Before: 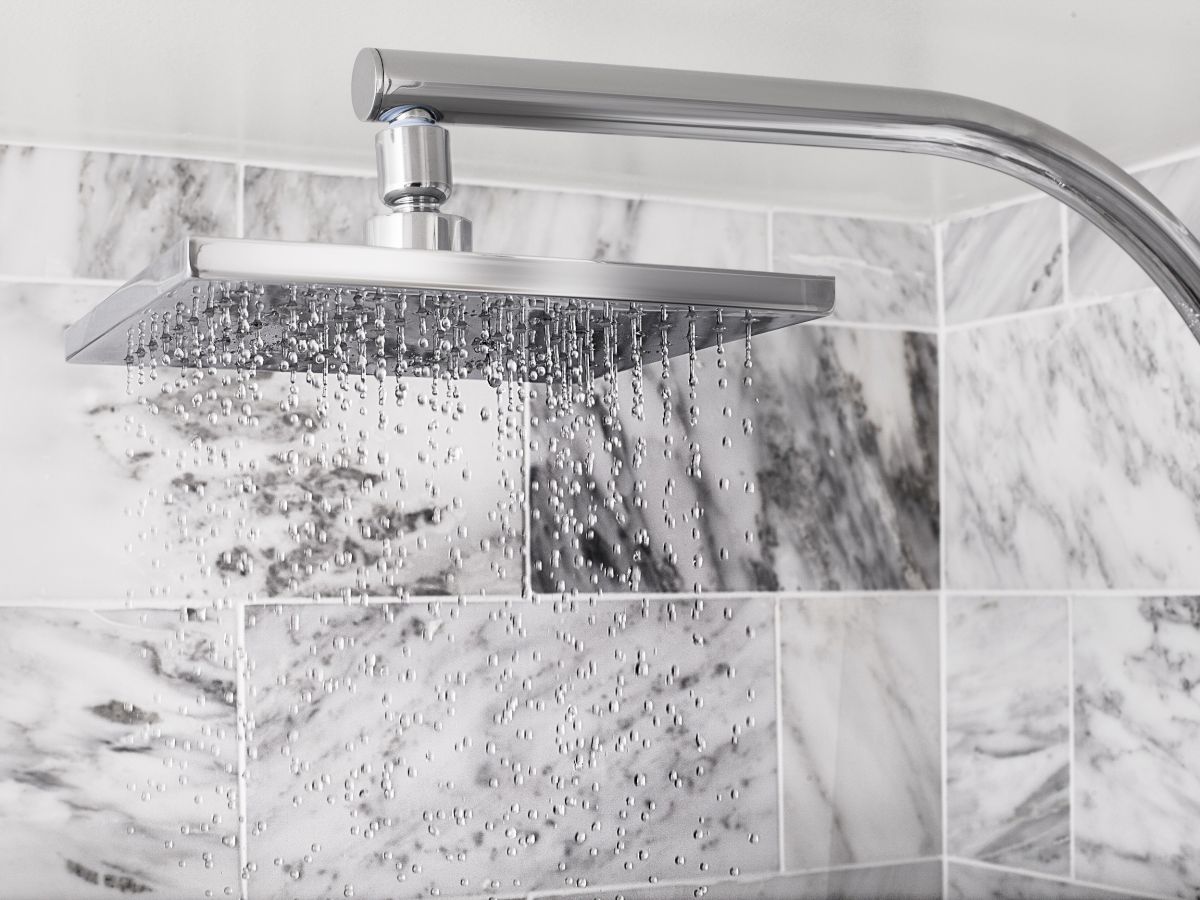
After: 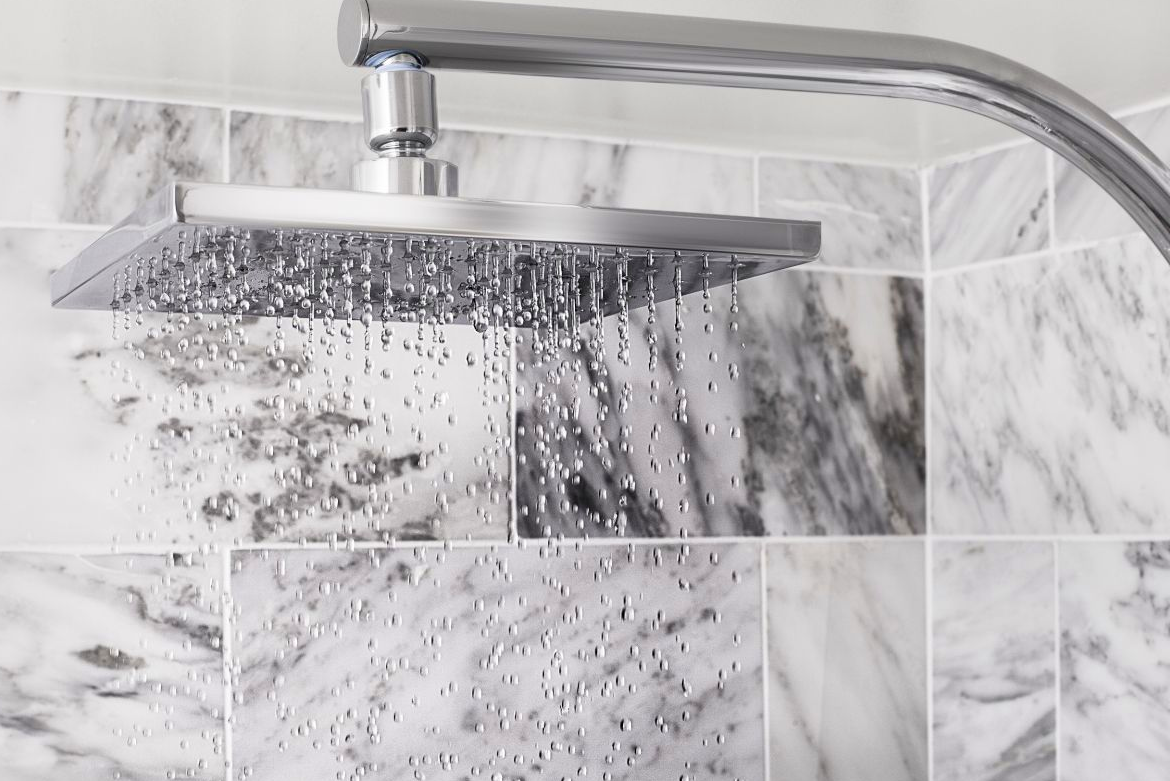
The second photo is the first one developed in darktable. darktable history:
color zones: curves: ch1 [(0, 0.455) (0.063, 0.455) (0.286, 0.495) (0.429, 0.5) (0.571, 0.5) (0.714, 0.5) (0.857, 0.5) (1, 0.455)]; ch2 [(0, 0.532) (0.063, 0.521) (0.233, 0.447) (0.429, 0.489) (0.571, 0.5) (0.714, 0.5) (0.857, 0.5) (1, 0.532)]
crop: left 1.167%, top 6.141%, right 1.272%, bottom 7.041%
velvia: on, module defaults
